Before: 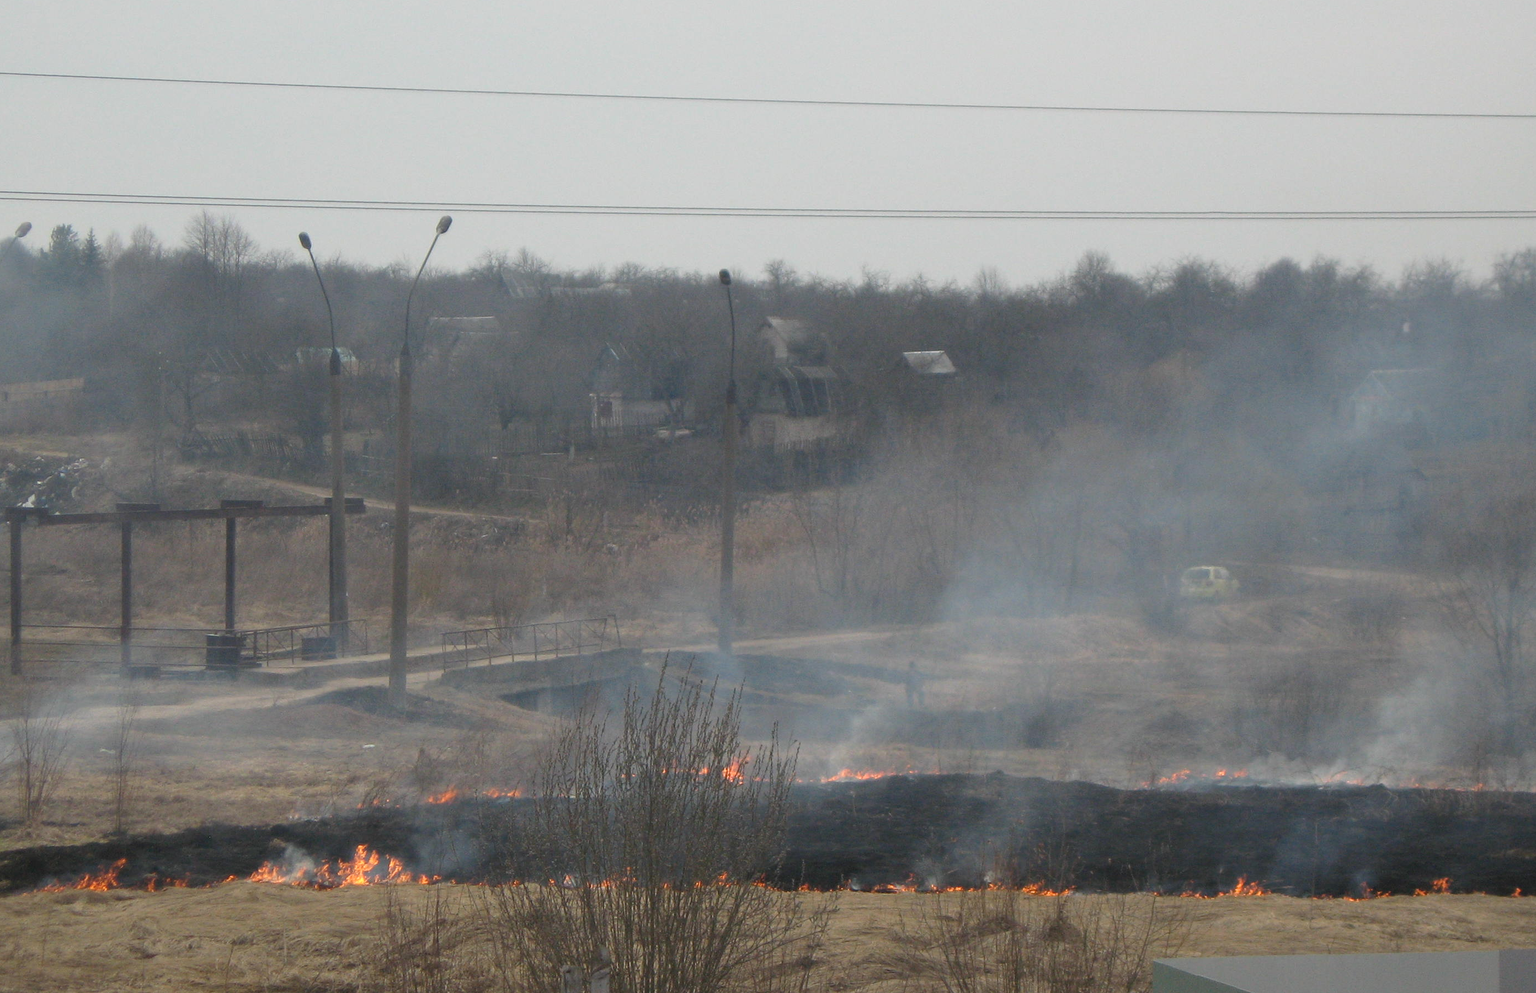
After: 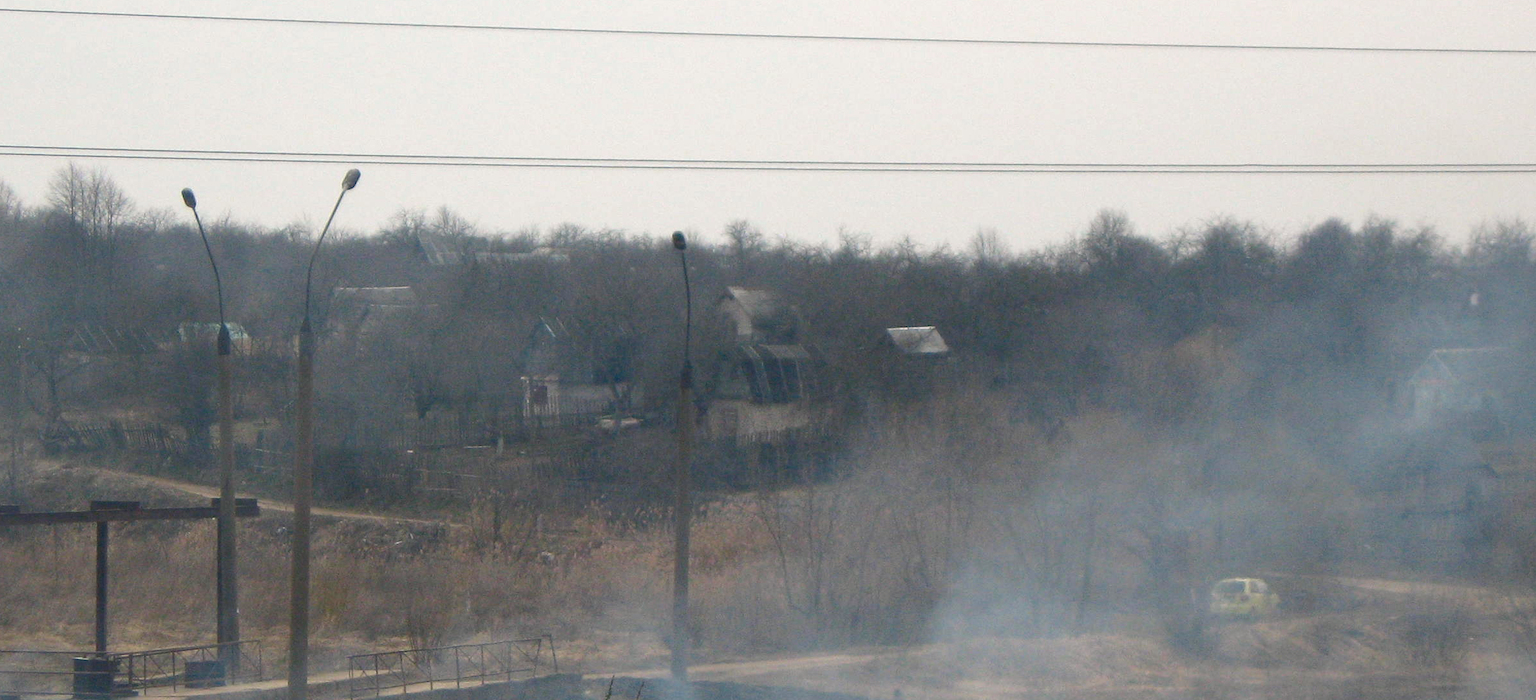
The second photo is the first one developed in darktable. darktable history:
crop and rotate: left 9.345%, top 7.22%, right 4.982%, bottom 32.331%
exposure: black level correction 0.016, exposure -0.009 EV, compensate highlight preservation false
color balance rgb: shadows lift › chroma 1%, shadows lift › hue 217.2°, power › hue 310.8°, highlights gain › chroma 1%, highlights gain › hue 54°, global offset › luminance 0.5%, global offset › hue 171.6°, perceptual saturation grading › global saturation 14.09%, perceptual saturation grading › highlights -25%, perceptual saturation grading › shadows 30%, perceptual brilliance grading › highlights 13.42%, perceptual brilliance grading › mid-tones 8.05%, perceptual brilliance grading › shadows -17.45%, global vibrance 25%
